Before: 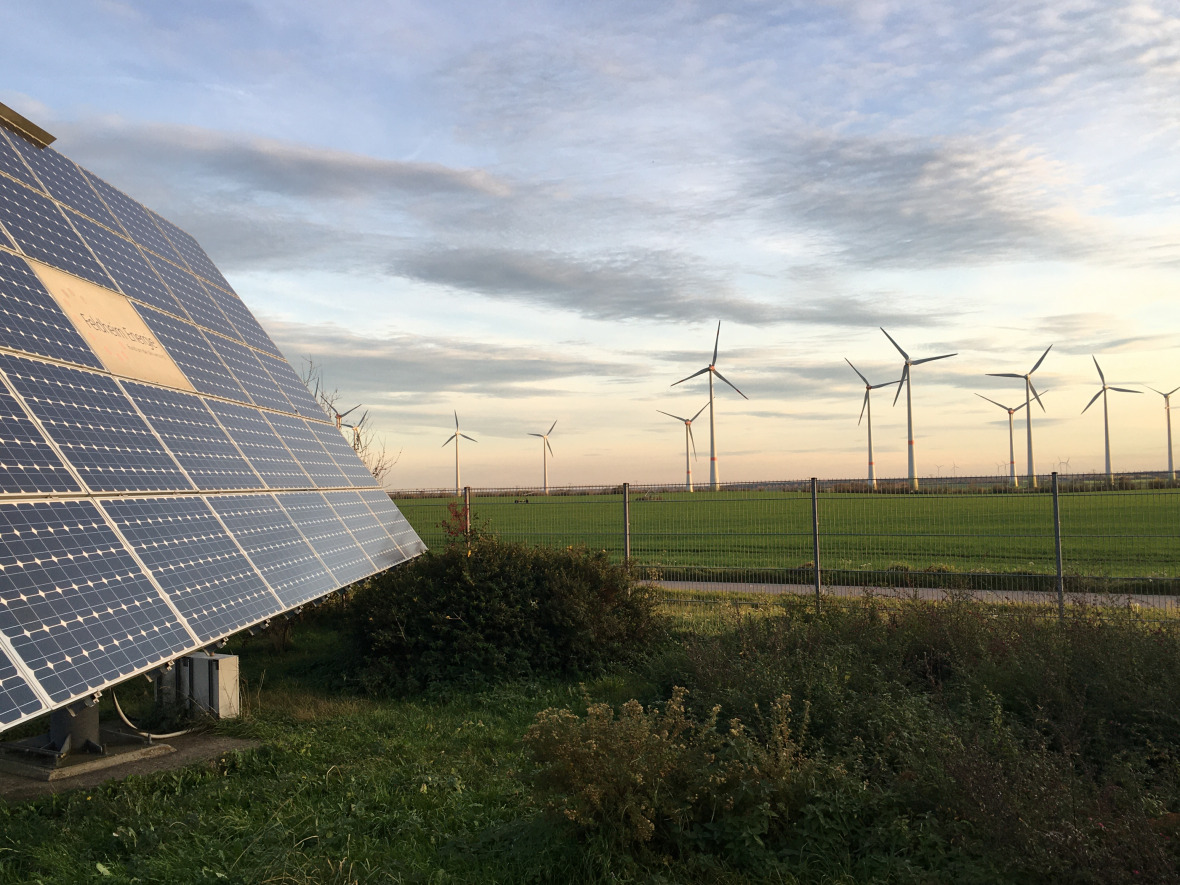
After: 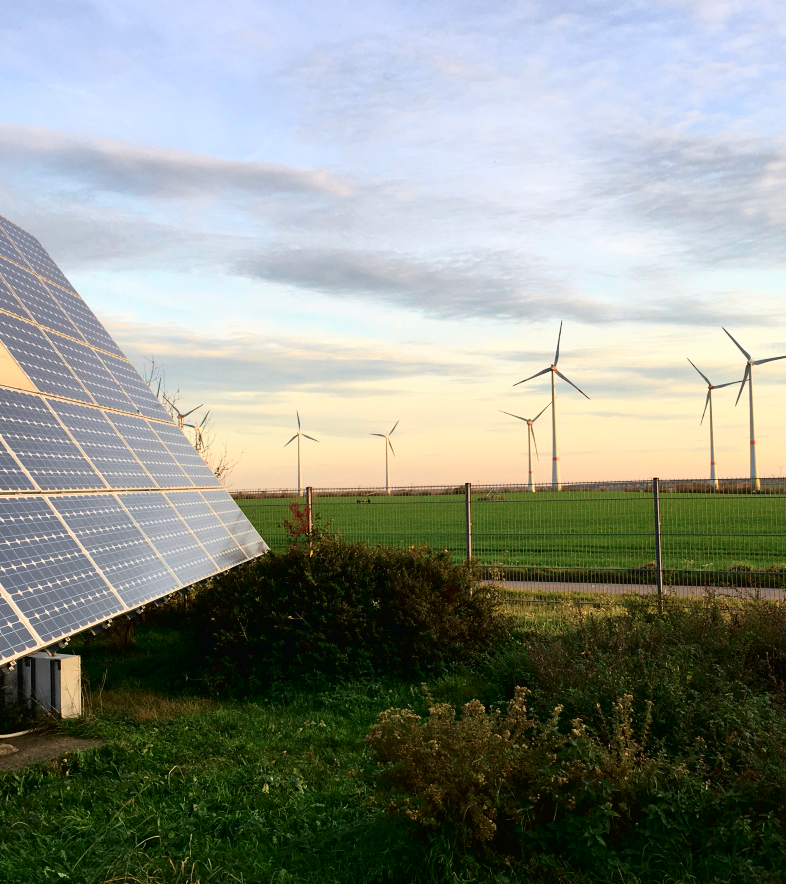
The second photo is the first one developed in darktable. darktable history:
tone curve: curves: ch0 [(0, 0.013) (0.054, 0.018) (0.205, 0.191) (0.289, 0.292) (0.39, 0.424) (0.493, 0.551) (0.647, 0.752) (0.796, 0.887) (1, 0.998)]; ch1 [(0, 0) (0.371, 0.339) (0.477, 0.452) (0.494, 0.495) (0.501, 0.501) (0.51, 0.516) (0.54, 0.557) (0.572, 0.605) (0.625, 0.687) (0.774, 0.841) (1, 1)]; ch2 [(0, 0) (0.32, 0.281) (0.403, 0.399) (0.441, 0.428) (0.47, 0.469) (0.498, 0.496) (0.524, 0.543) (0.551, 0.579) (0.633, 0.665) (0.7, 0.711) (1, 1)], color space Lab, independent channels, preserve colors none
crop and rotate: left 13.454%, right 19.933%
